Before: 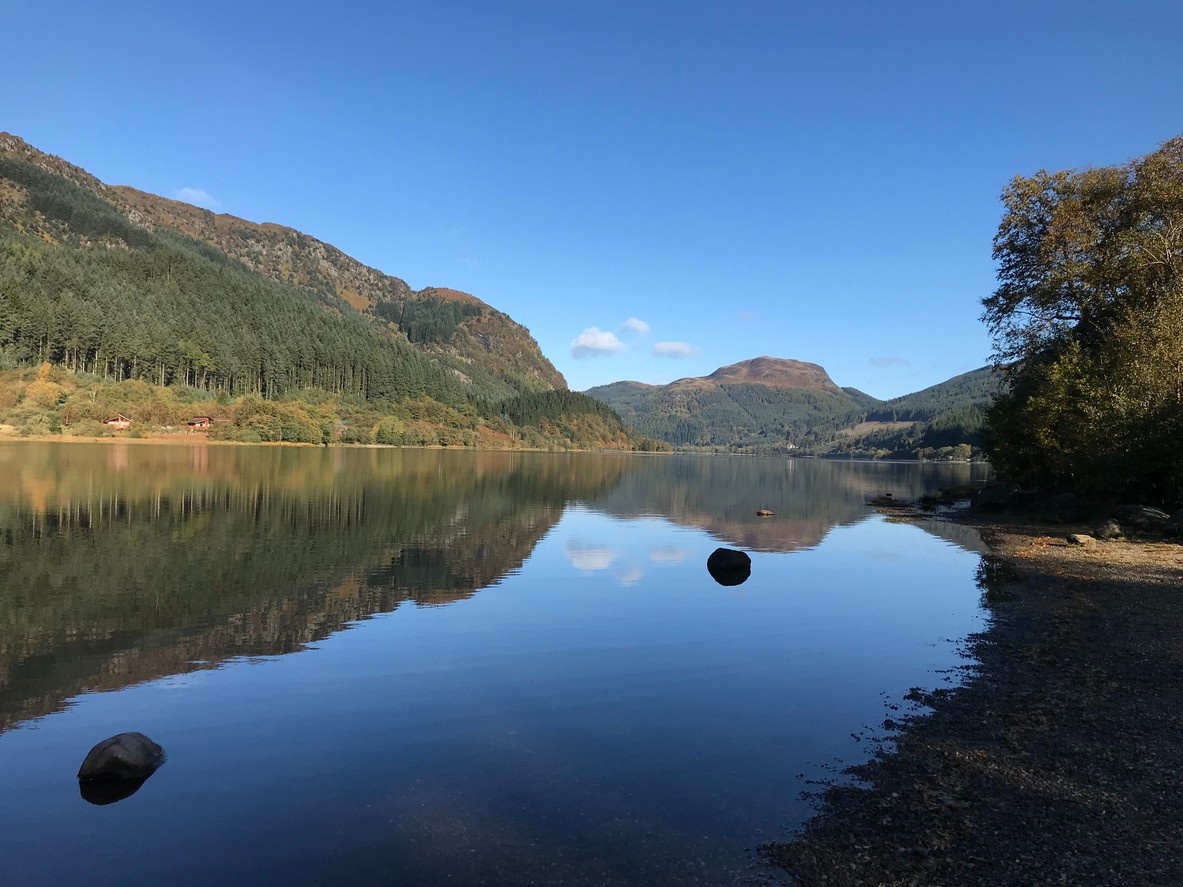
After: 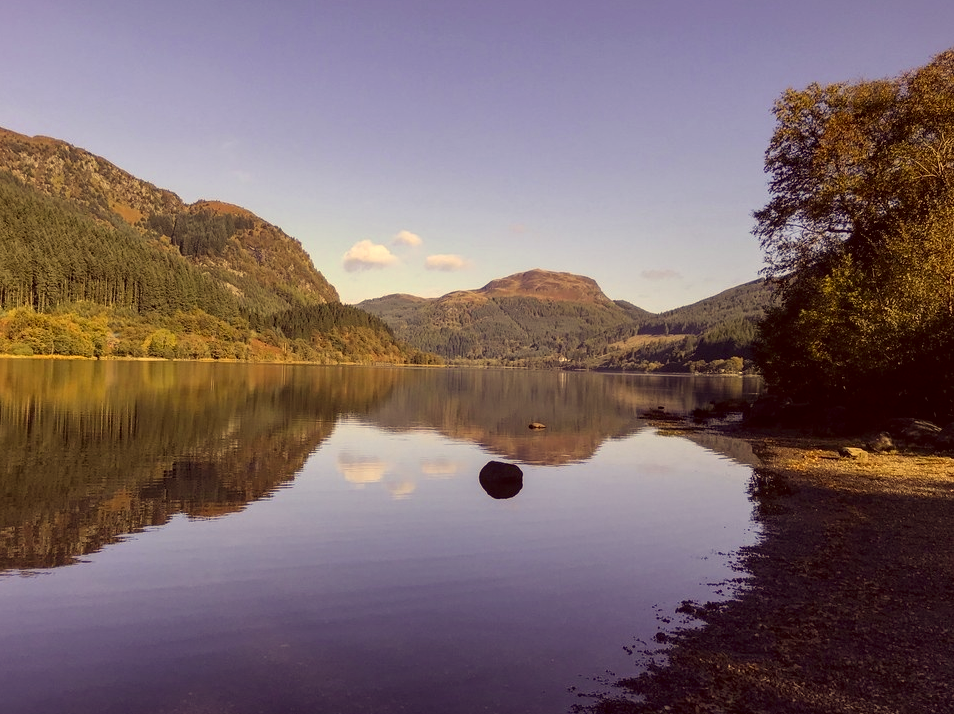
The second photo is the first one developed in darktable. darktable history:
crop: left 19.344%, top 9.82%, right 0%, bottom 9.609%
color correction: highlights a* 9.9, highlights b* 39.01, shadows a* 14.53, shadows b* 3.54
local contrast: on, module defaults
